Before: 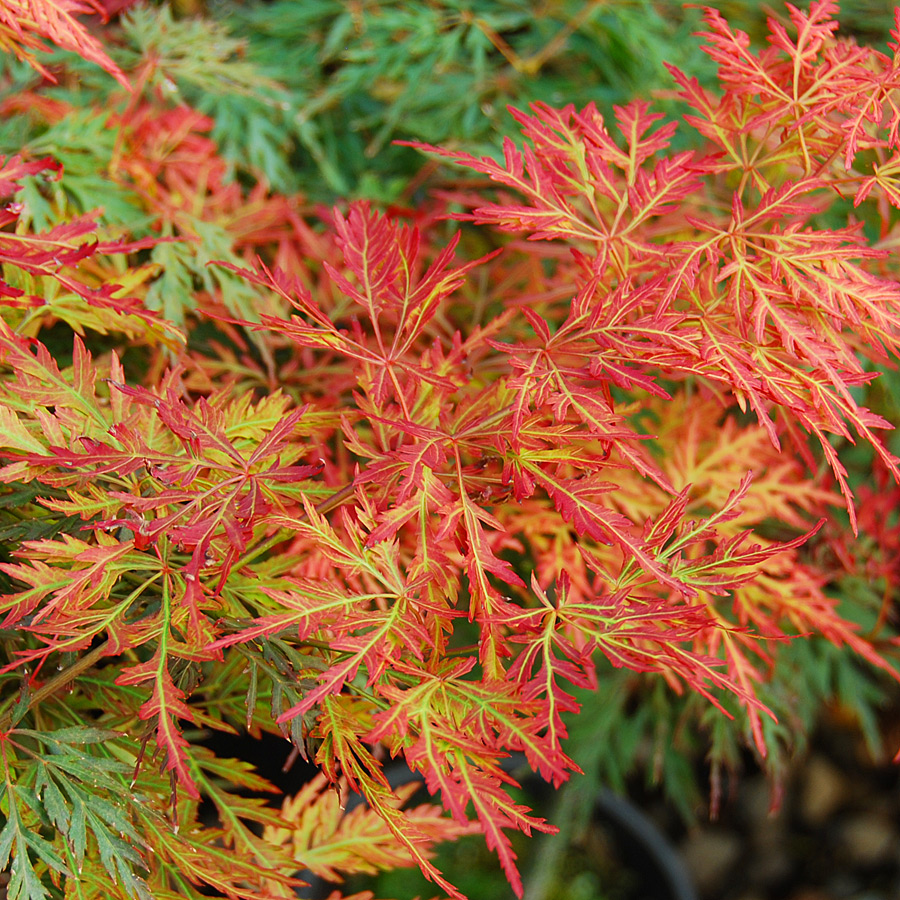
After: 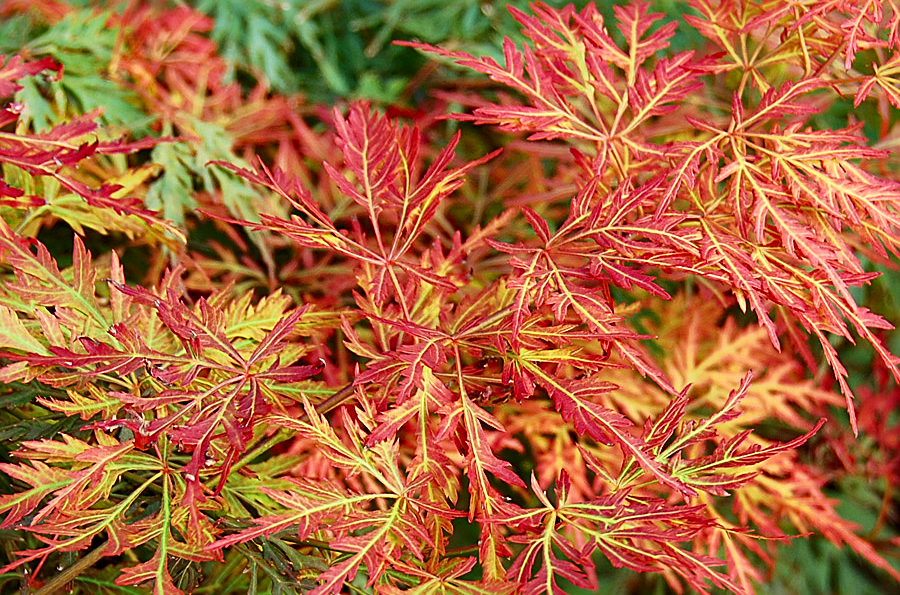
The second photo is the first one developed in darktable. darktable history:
contrast brightness saturation: contrast 0.071
sharpen: on, module defaults
crop: top 11.178%, bottom 22.671%
local contrast: mode bilateral grid, contrast 24, coarseness 60, detail 152%, midtone range 0.2
